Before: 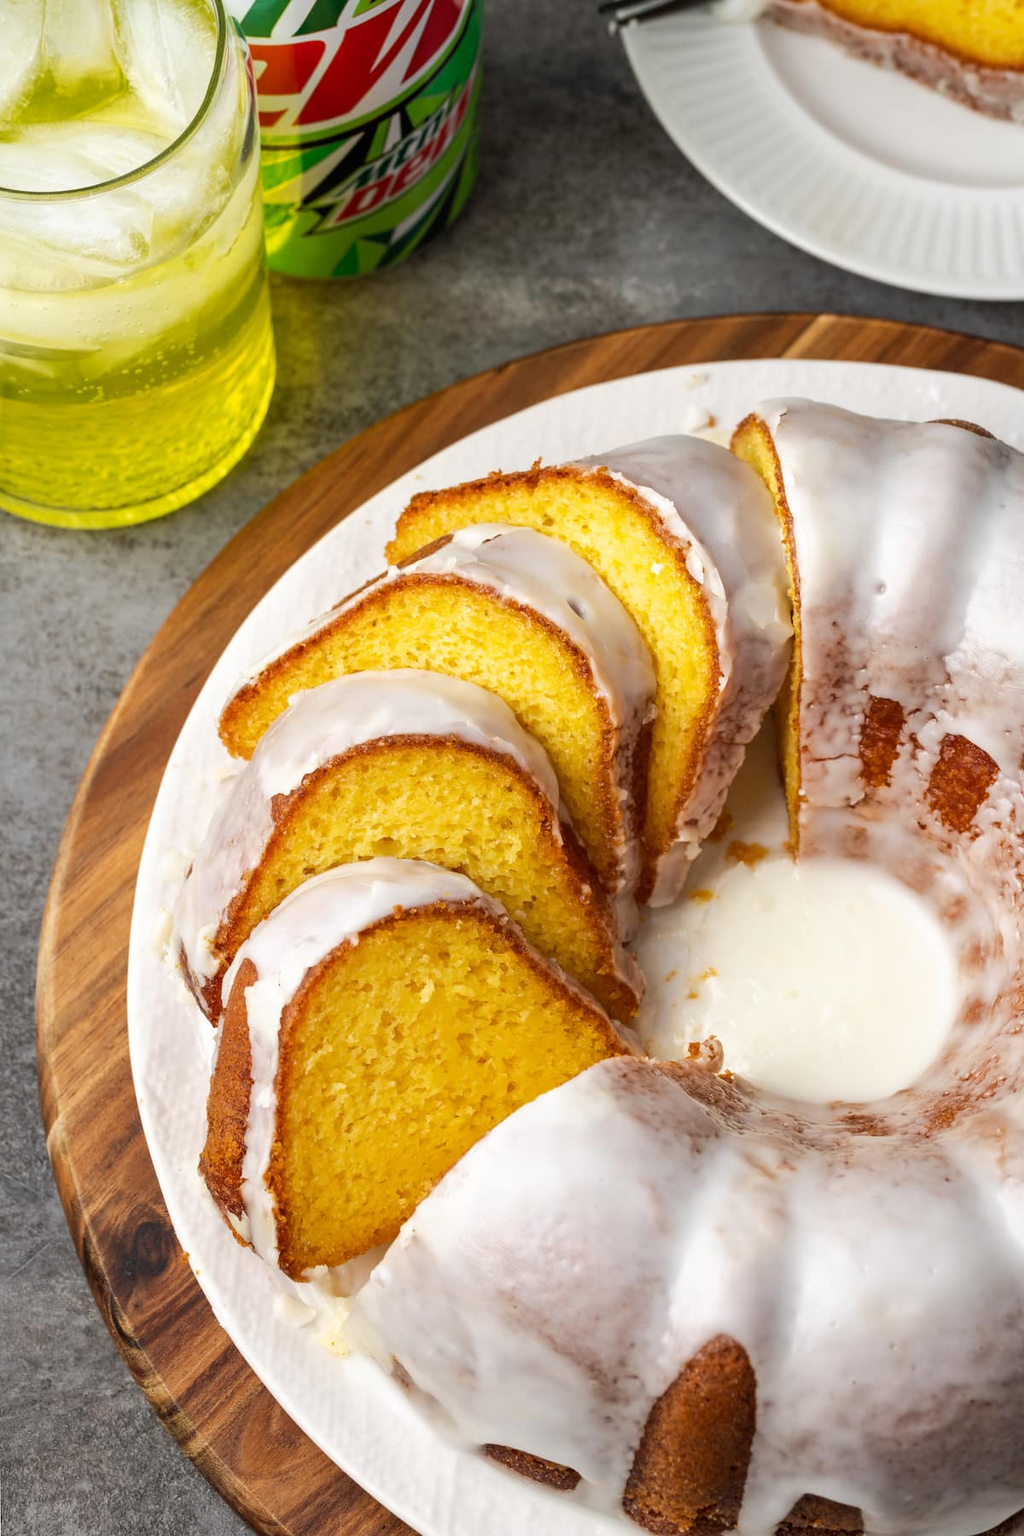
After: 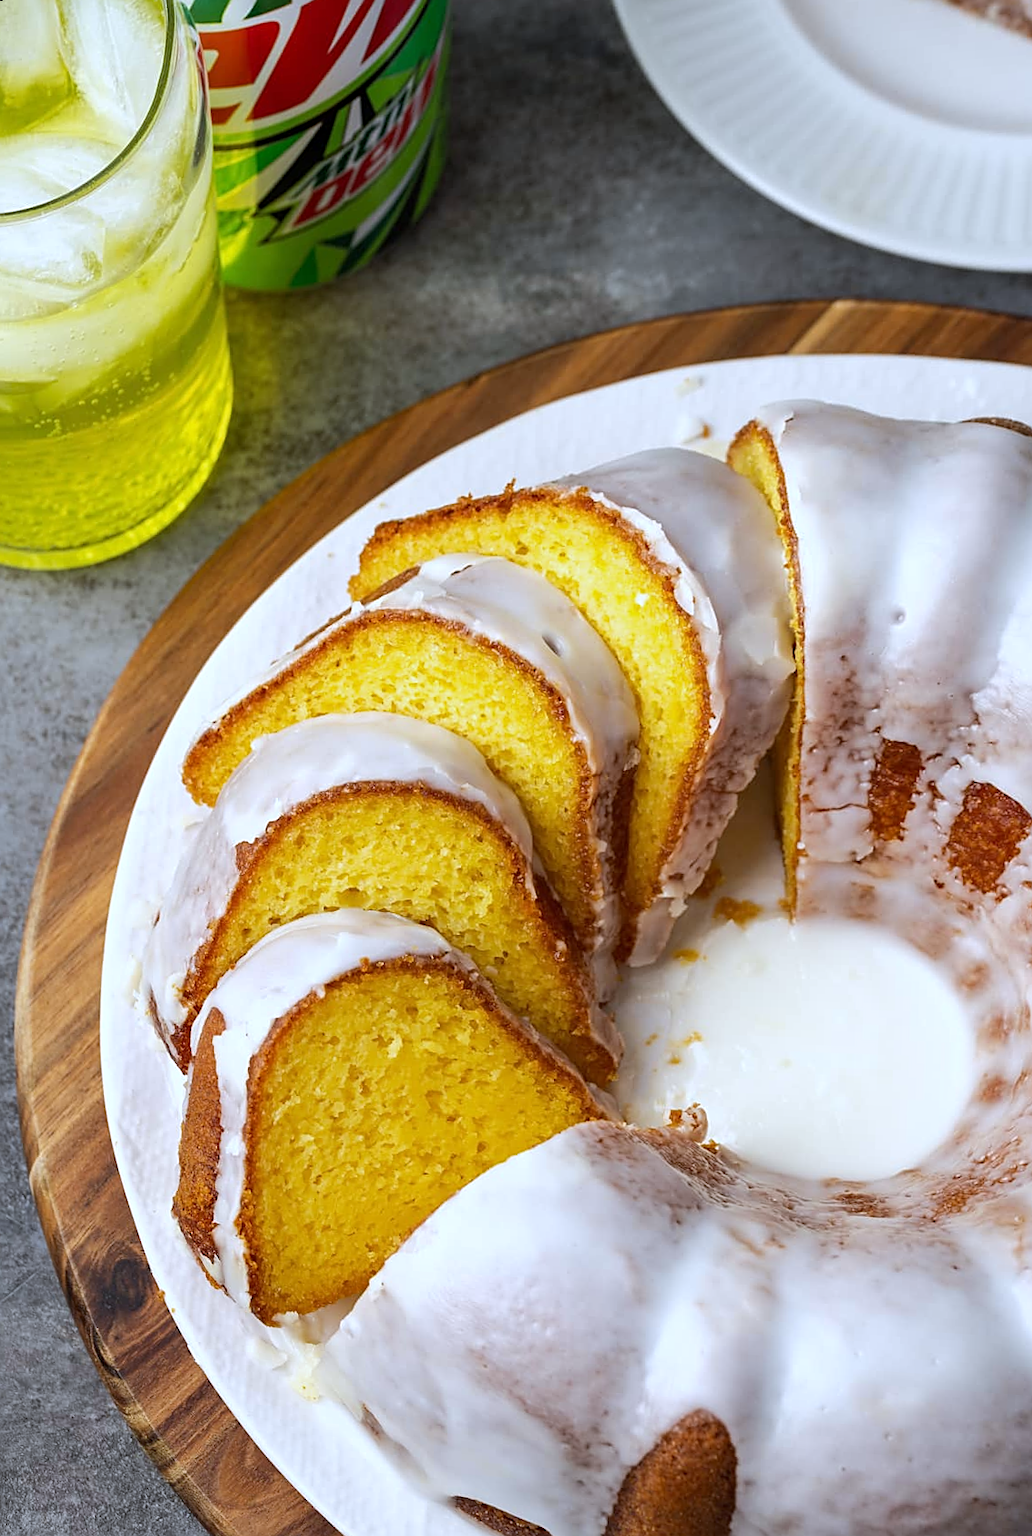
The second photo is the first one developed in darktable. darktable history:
rotate and perspective: rotation 0.062°, lens shift (vertical) 0.115, lens shift (horizontal) -0.133, crop left 0.047, crop right 0.94, crop top 0.061, crop bottom 0.94
sharpen: on, module defaults
white balance: red 0.931, blue 1.11
